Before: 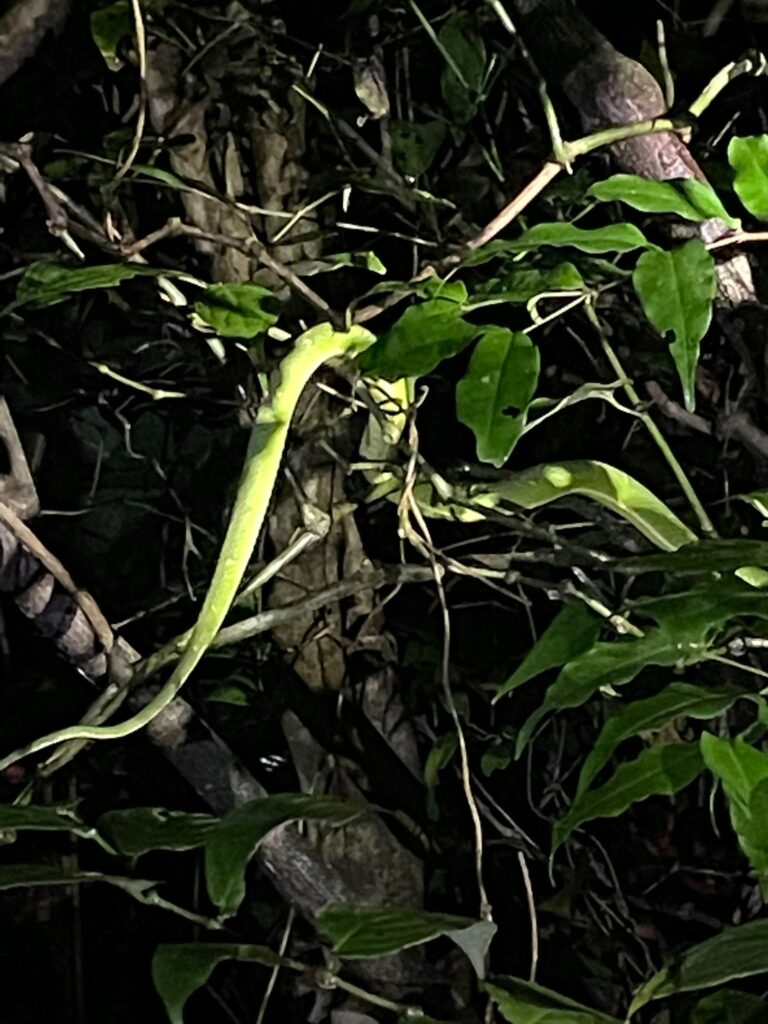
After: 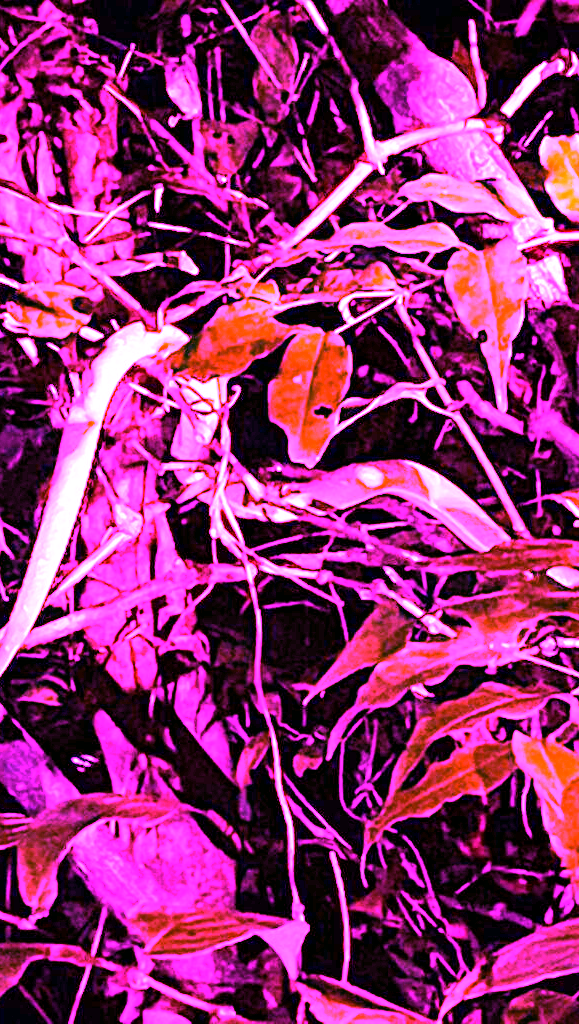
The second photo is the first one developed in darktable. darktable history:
crop and rotate: left 24.6%
white balance: red 8, blue 8
